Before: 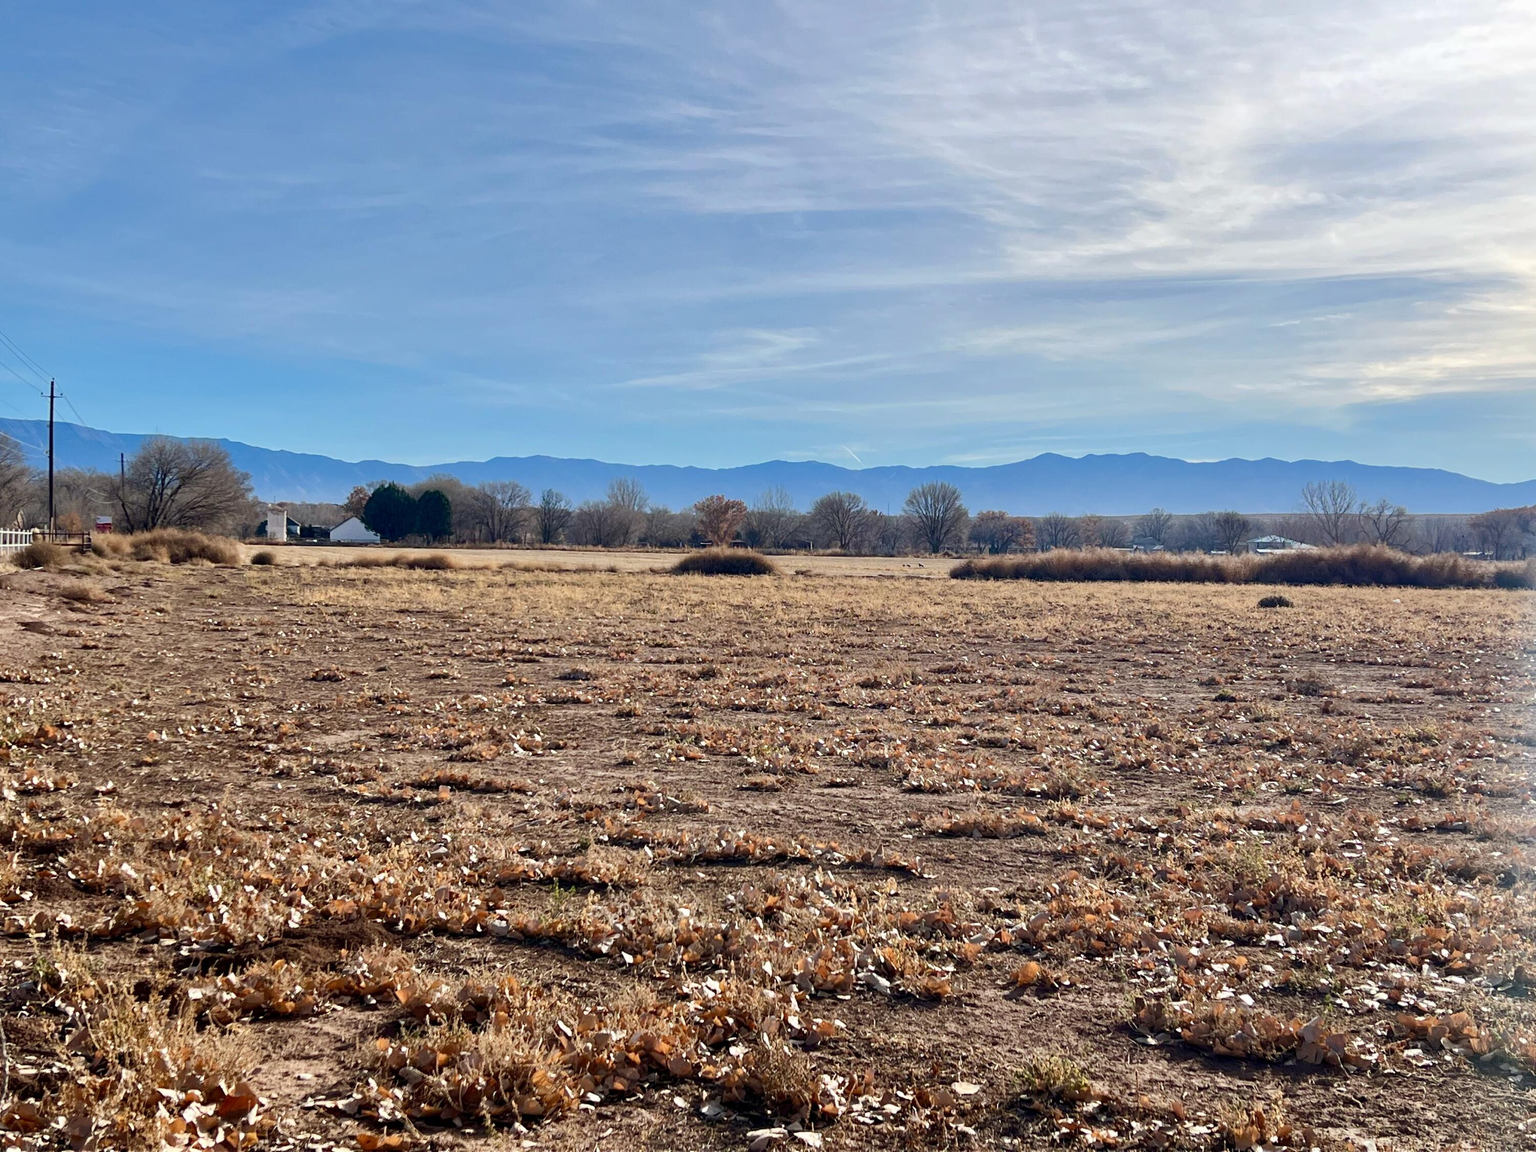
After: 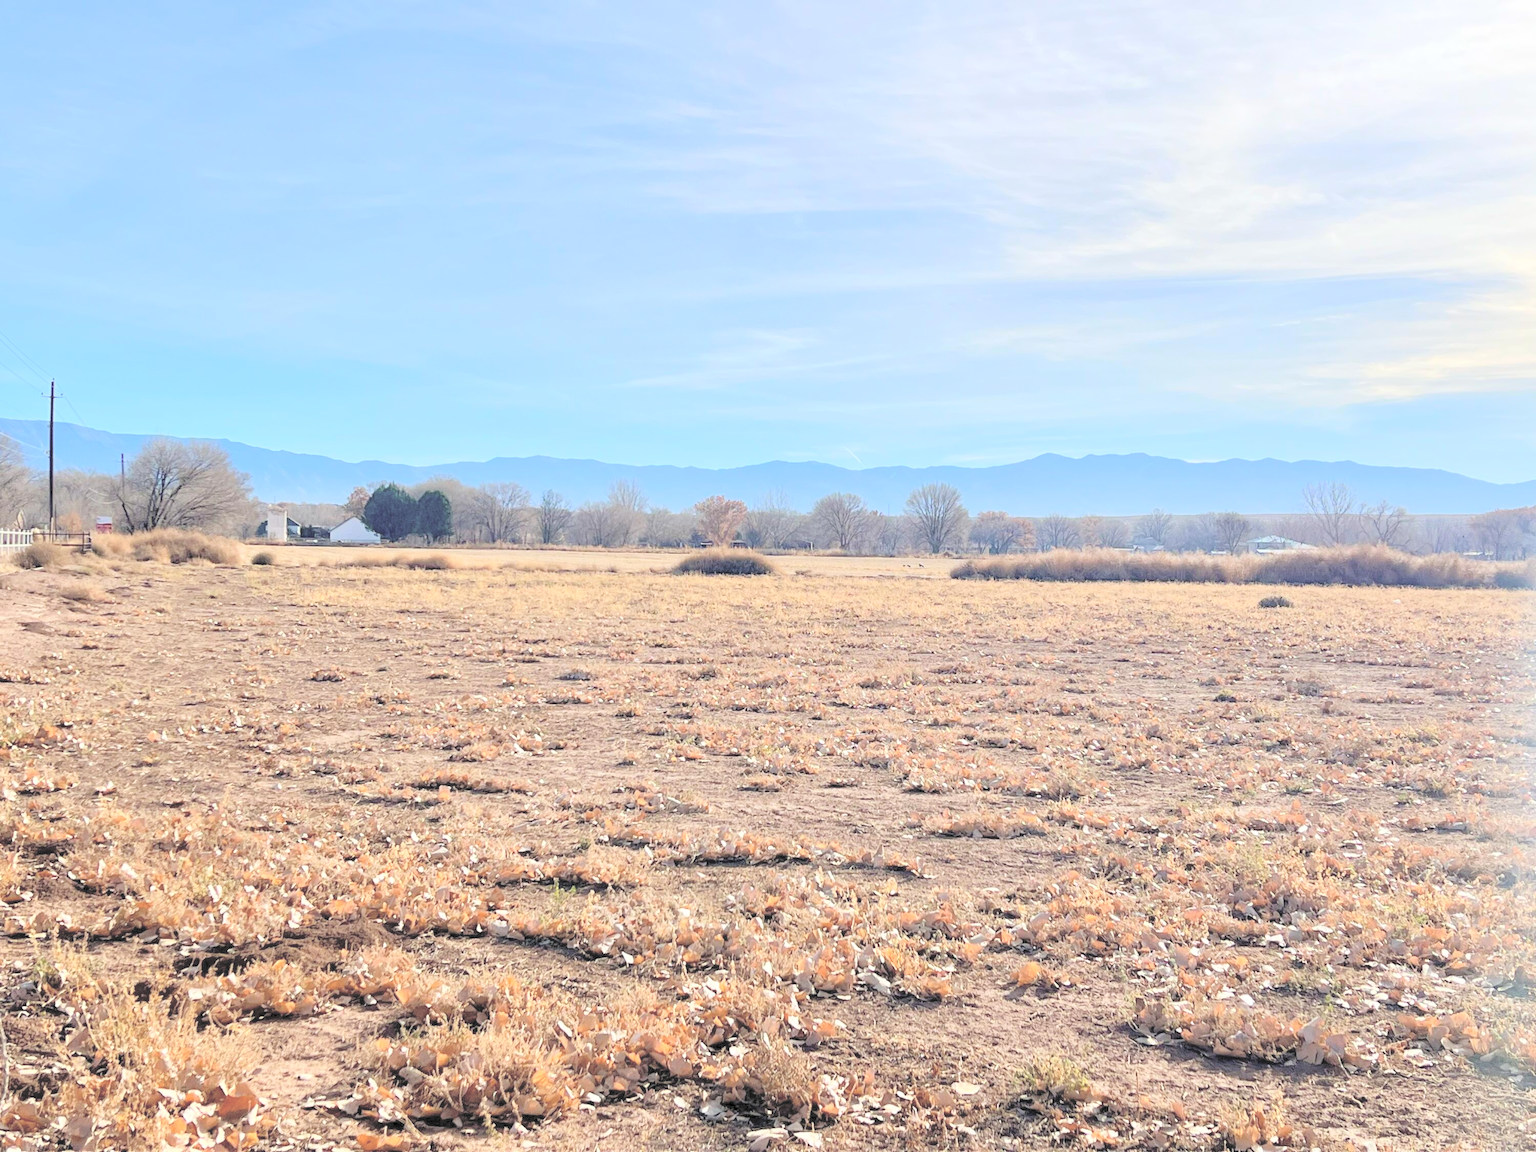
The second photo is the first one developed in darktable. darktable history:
contrast brightness saturation: brightness 0.982
